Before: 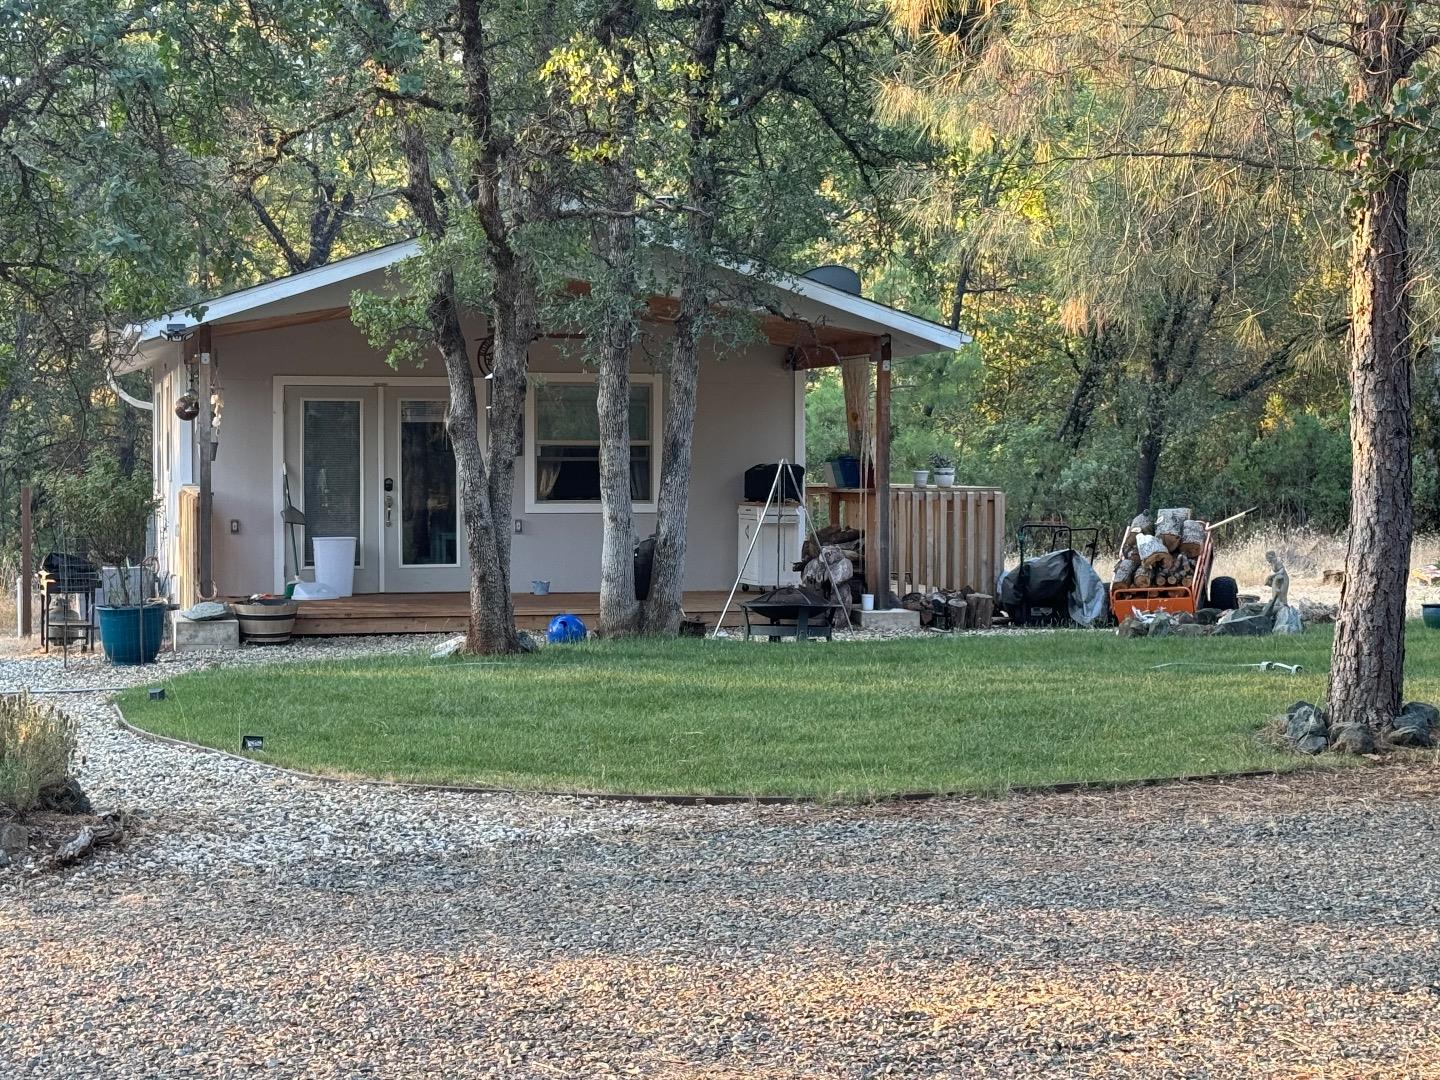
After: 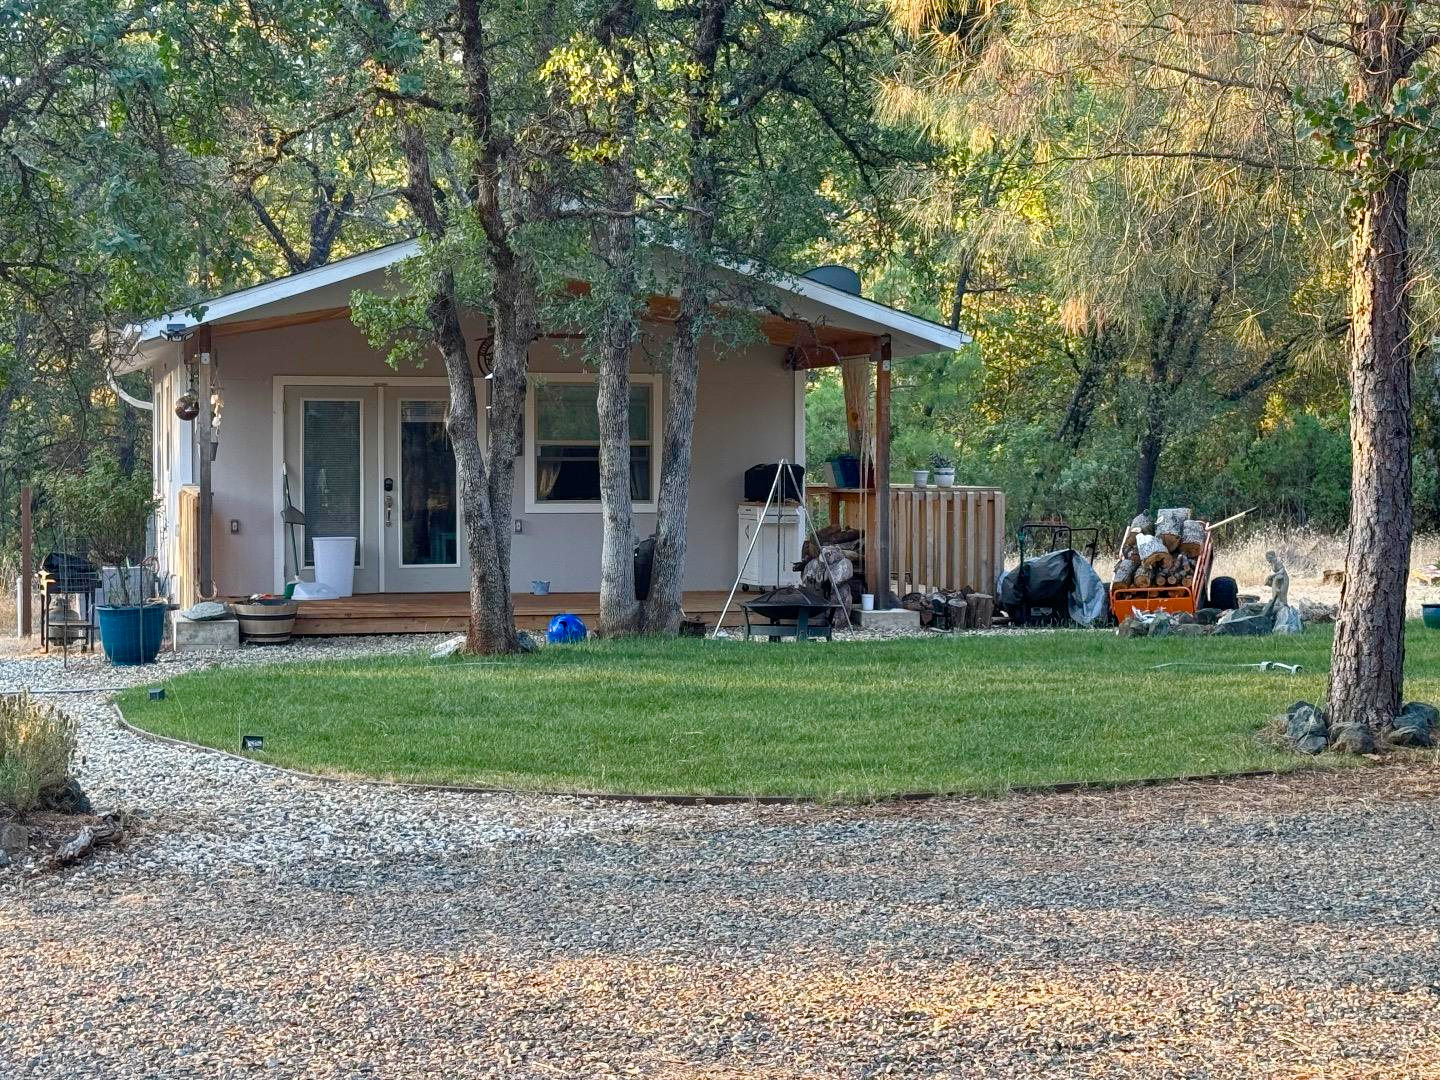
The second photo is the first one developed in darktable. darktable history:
tone equalizer: smoothing diameter 24.82%, edges refinement/feathering 10.4, preserve details guided filter
color balance rgb: linear chroma grading › global chroma 1.853%, linear chroma grading › mid-tones -1.299%, perceptual saturation grading › global saturation 20%, perceptual saturation grading › highlights -25.794%, perceptual saturation grading › shadows 49.921%, global vibrance 9.618%
